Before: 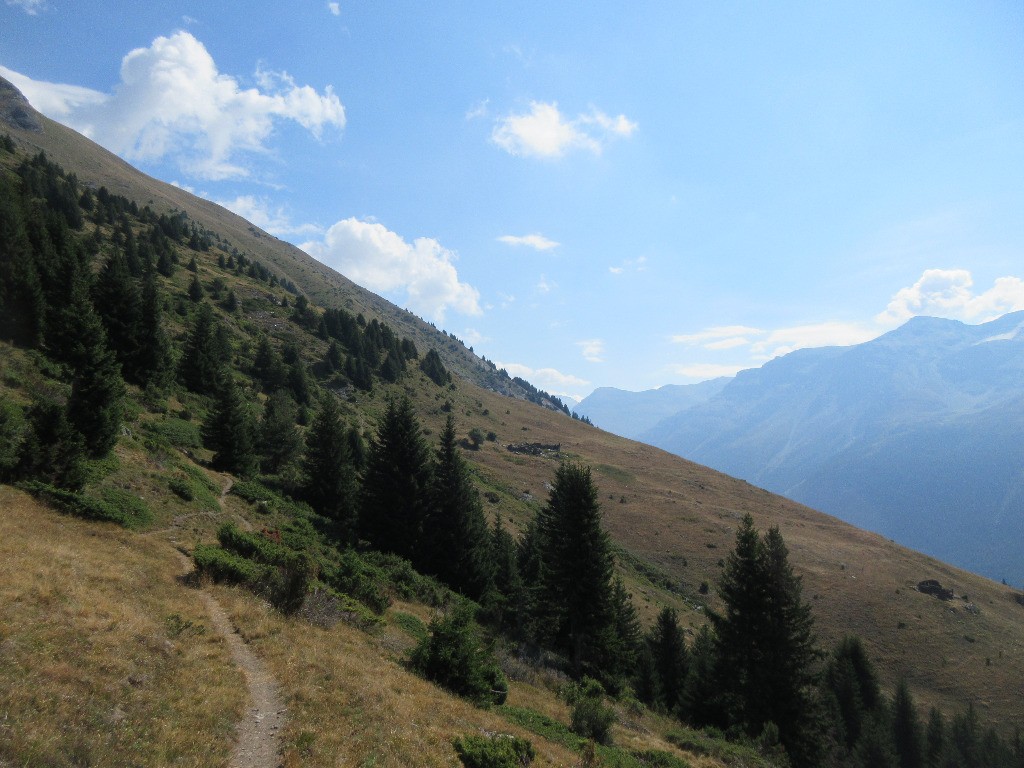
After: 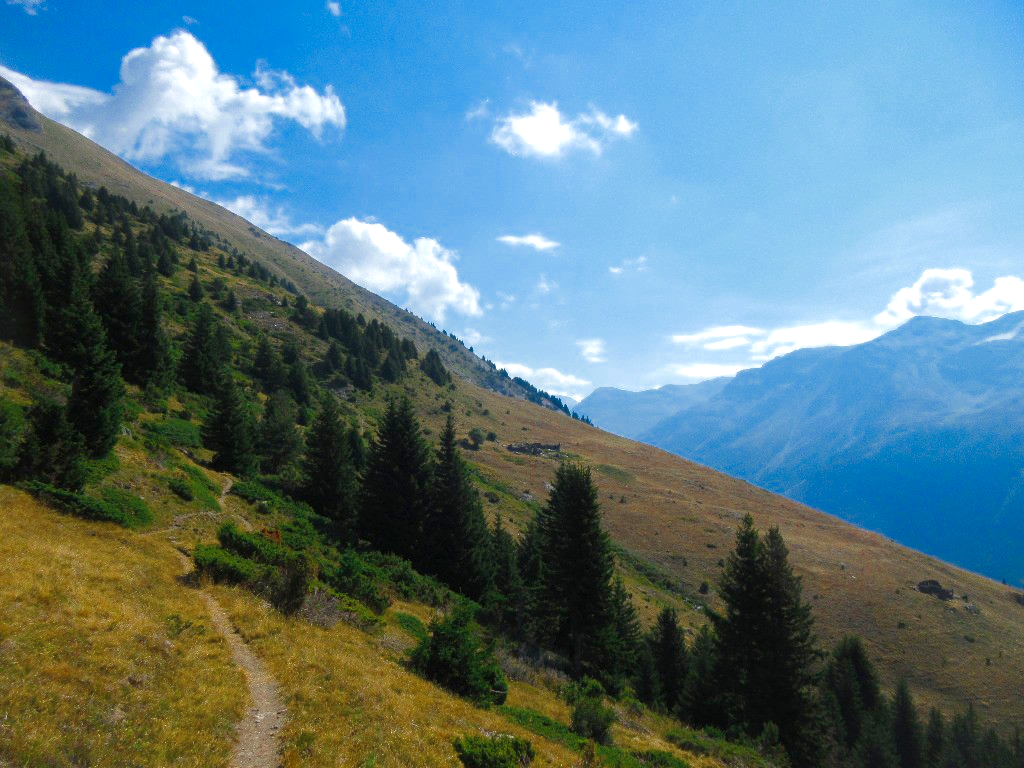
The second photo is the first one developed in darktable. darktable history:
color balance rgb: linear chroma grading › shadows 10%, linear chroma grading › highlights 10%, linear chroma grading › global chroma 15%, linear chroma grading › mid-tones 15%, perceptual saturation grading › global saturation 40%, perceptual saturation grading › highlights -25%, perceptual saturation grading › mid-tones 35%, perceptual saturation grading › shadows 35%, perceptual brilliance grading › global brilliance 11.29%, global vibrance 11.29%
color zones: curves: ch0 [(0, 0.5) (0.125, 0.4) (0.25, 0.5) (0.375, 0.4) (0.5, 0.4) (0.625, 0.35) (0.75, 0.35) (0.875, 0.5)]; ch1 [(0, 0.35) (0.125, 0.45) (0.25, 0.35) (0.375, 0.35) (0.5, 0.35) (0.625, 0.35) (0.75, 0.45) (0.875, 0.35)]; ch2 [(0, 0.6) (0.125, 0.5) (0.25, 0.5) (0.375, 0.6) (0.5, 0.6) (0.625, 0.5) (0.75, 0.5) (0.875, 0.5)]
